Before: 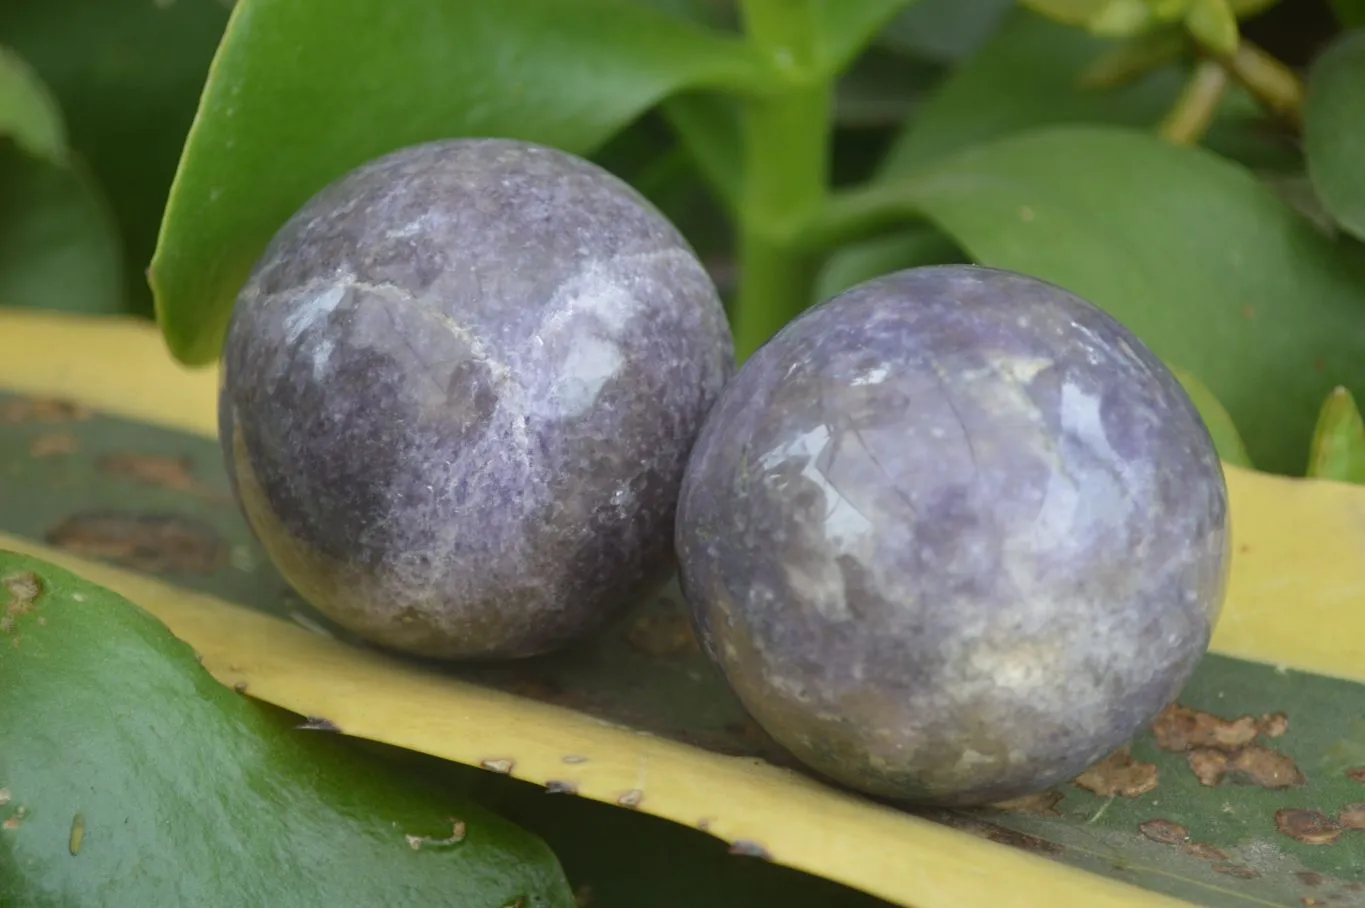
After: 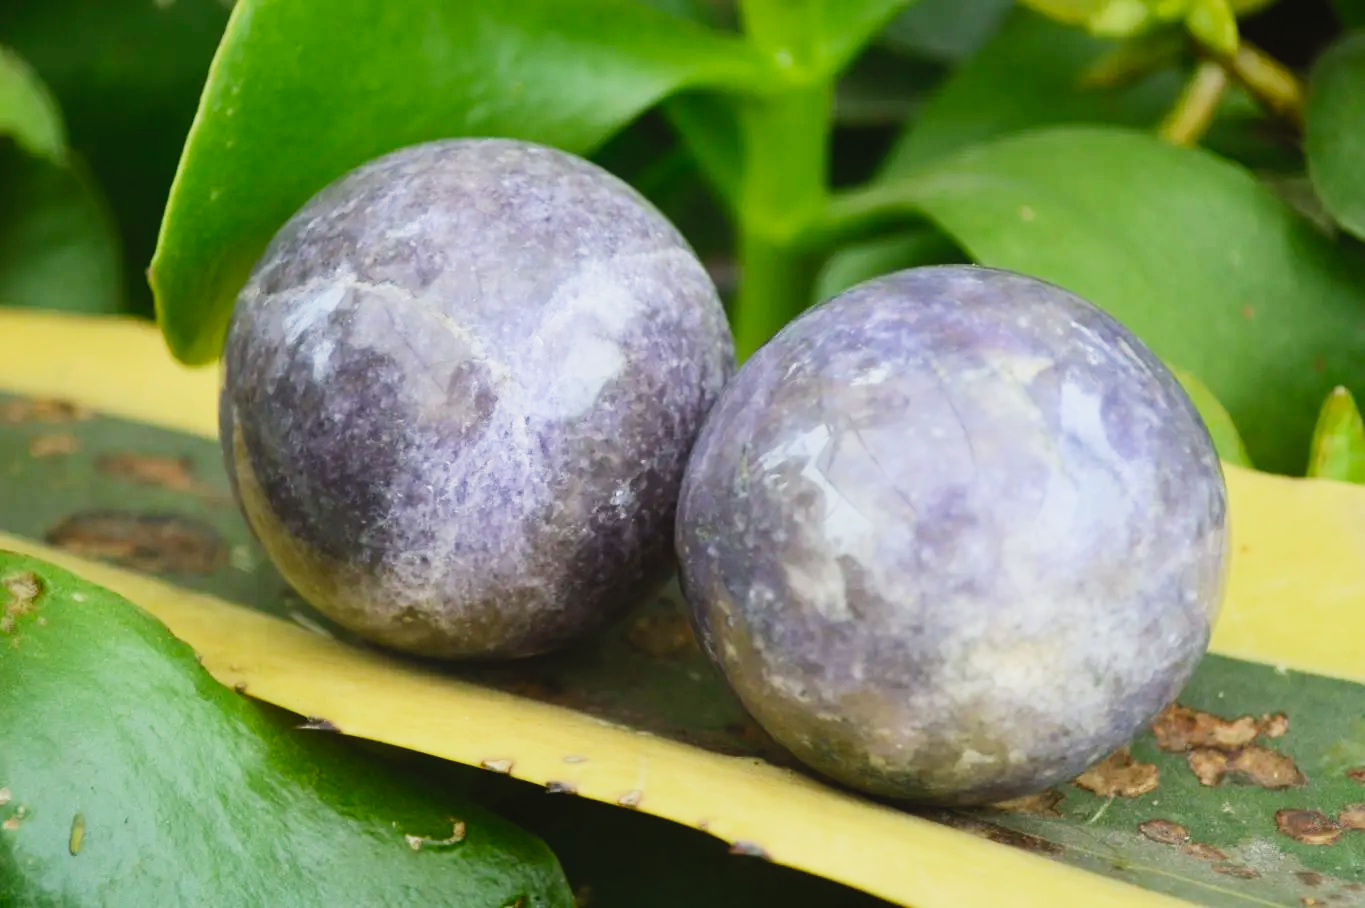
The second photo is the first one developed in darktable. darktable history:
contrast brightness saturation: contrast 0.24, brightness 0.26, saturation 0.39
sigmoid: skew -0.2, preserve hue 0%, red attenuation 0.1, red rotation 0.035, green attenuation 0.1, green rotation -0.017, blue attenuation 0.15, blue rotation -0.052, base primaries Rec2020
